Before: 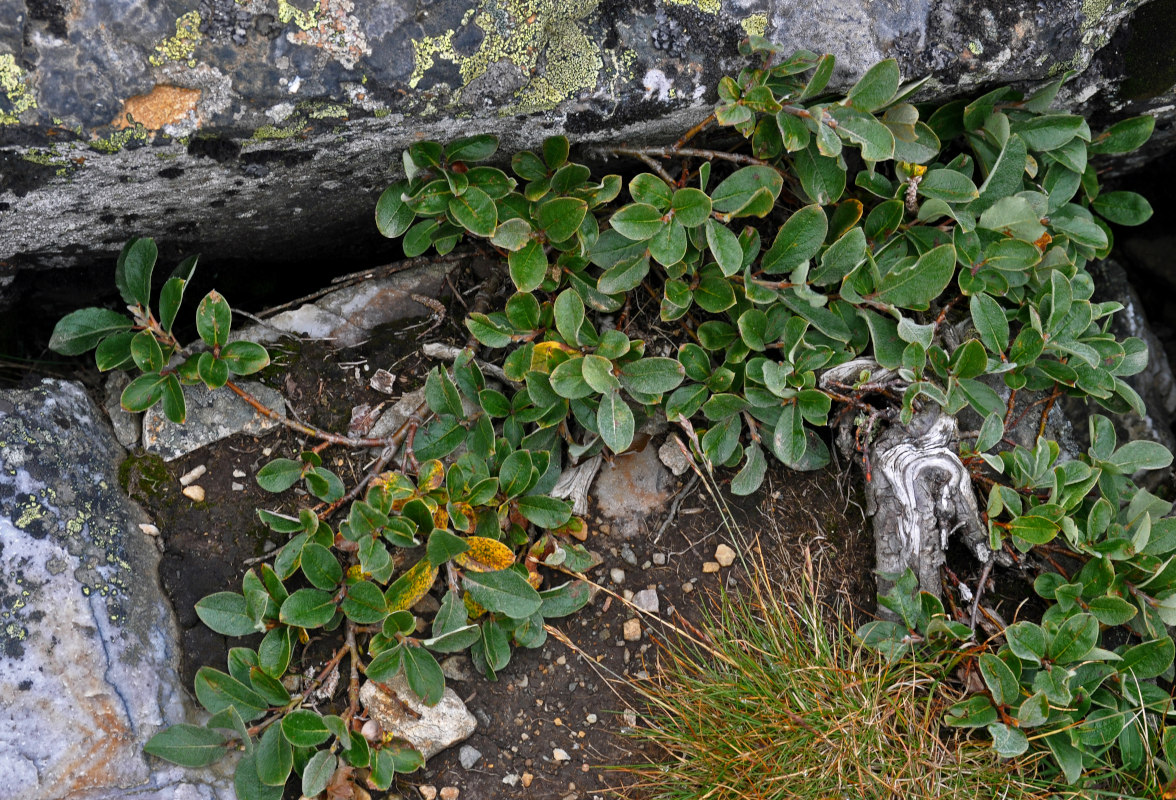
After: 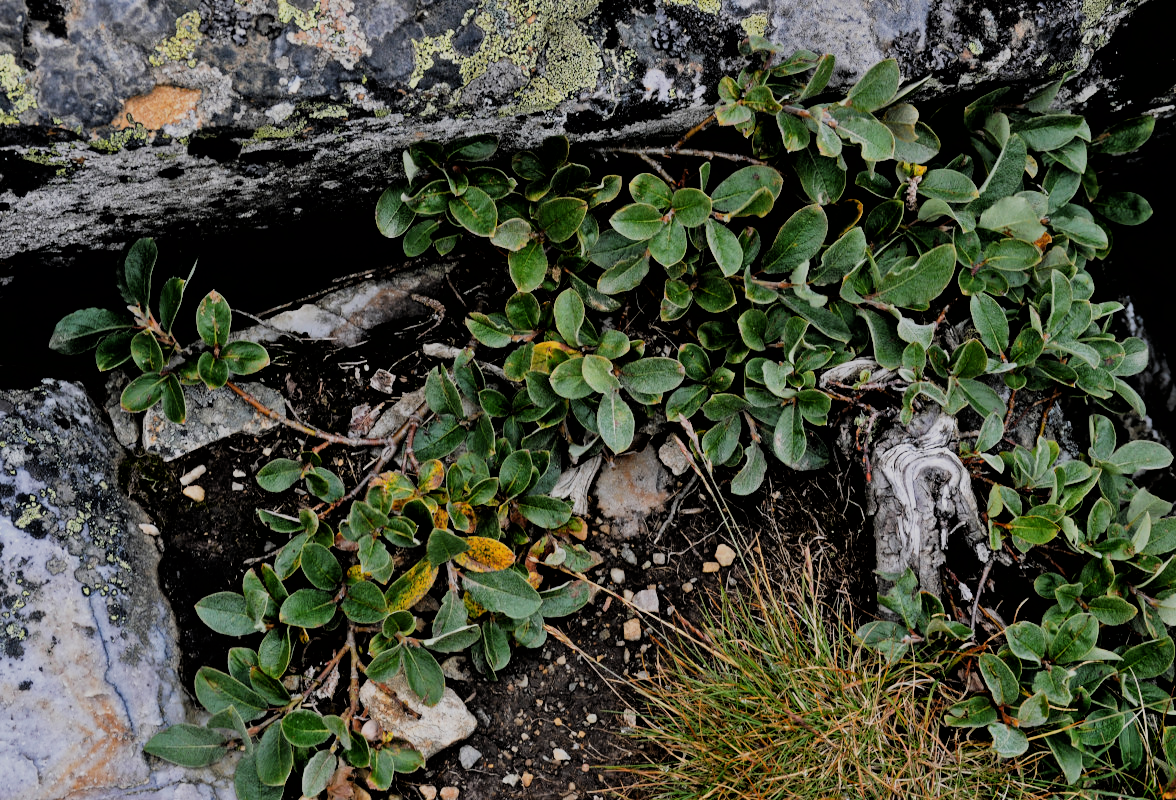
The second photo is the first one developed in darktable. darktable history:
filmic rgb: black relative exposure -3.12 EV, white relative exposure 7.02 EV, hardness 1.47, contrast 1.353
